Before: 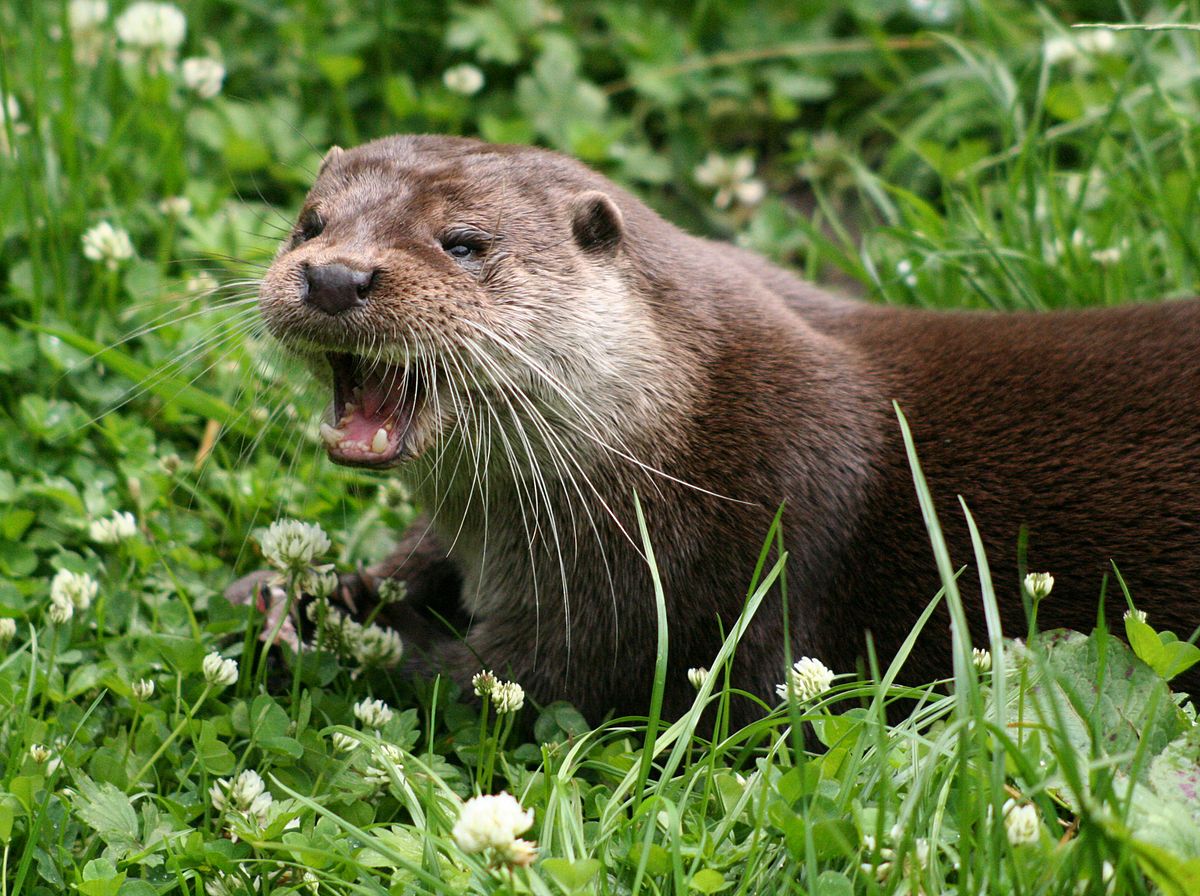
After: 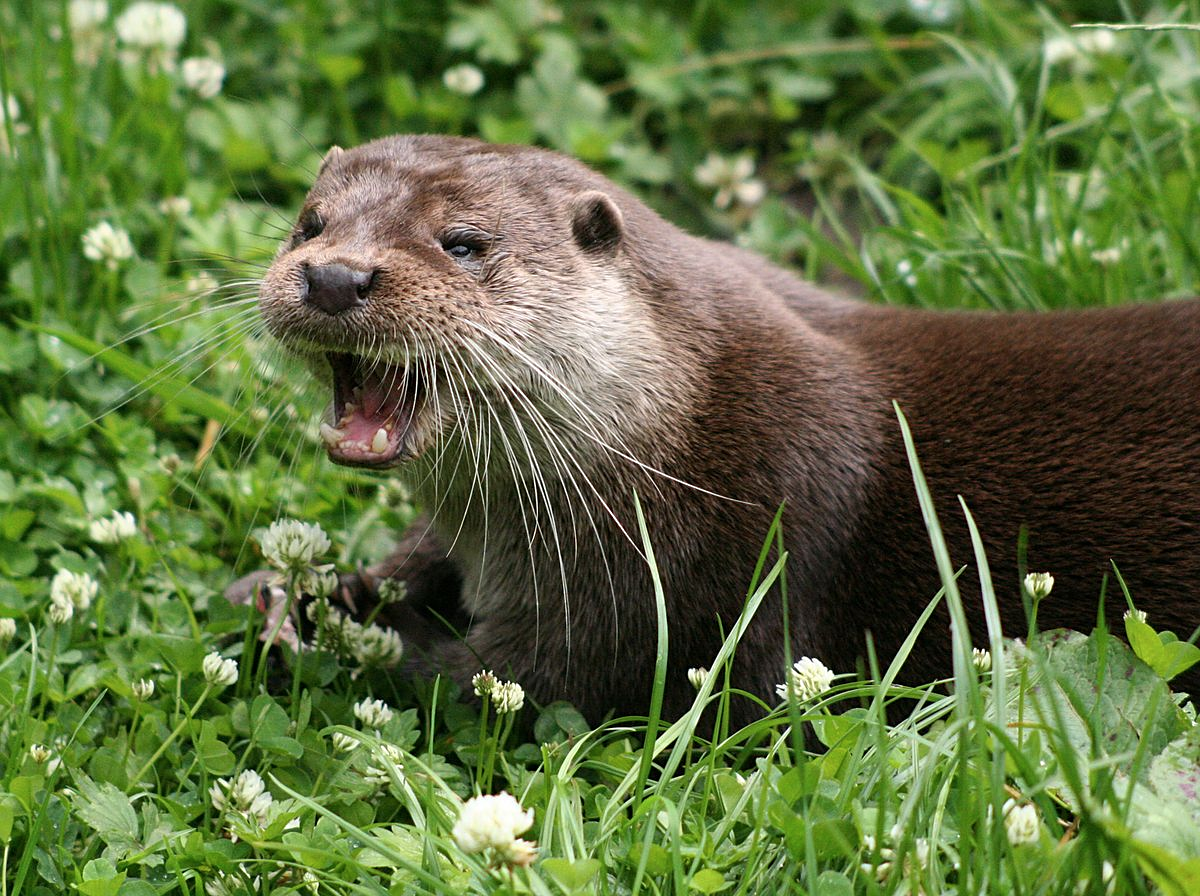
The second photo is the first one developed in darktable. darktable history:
contrast brightness saturation: saturation -0.05
sharpen: amount 0.2
